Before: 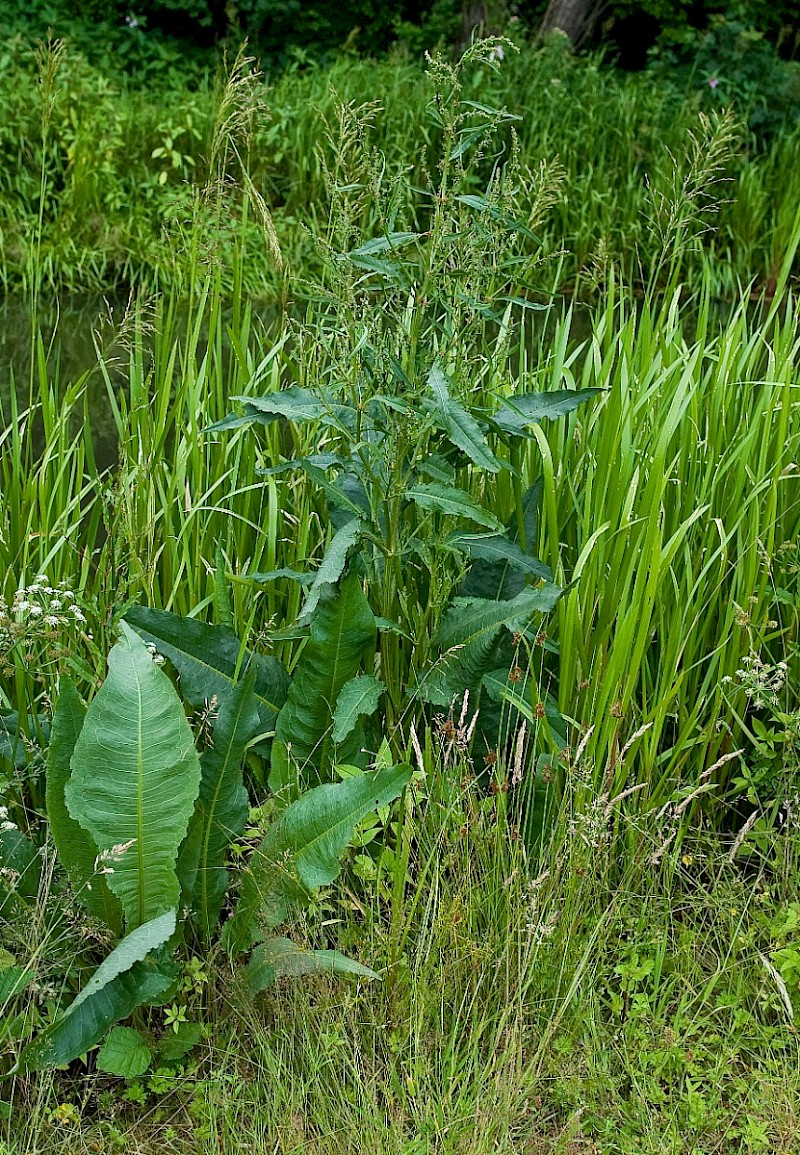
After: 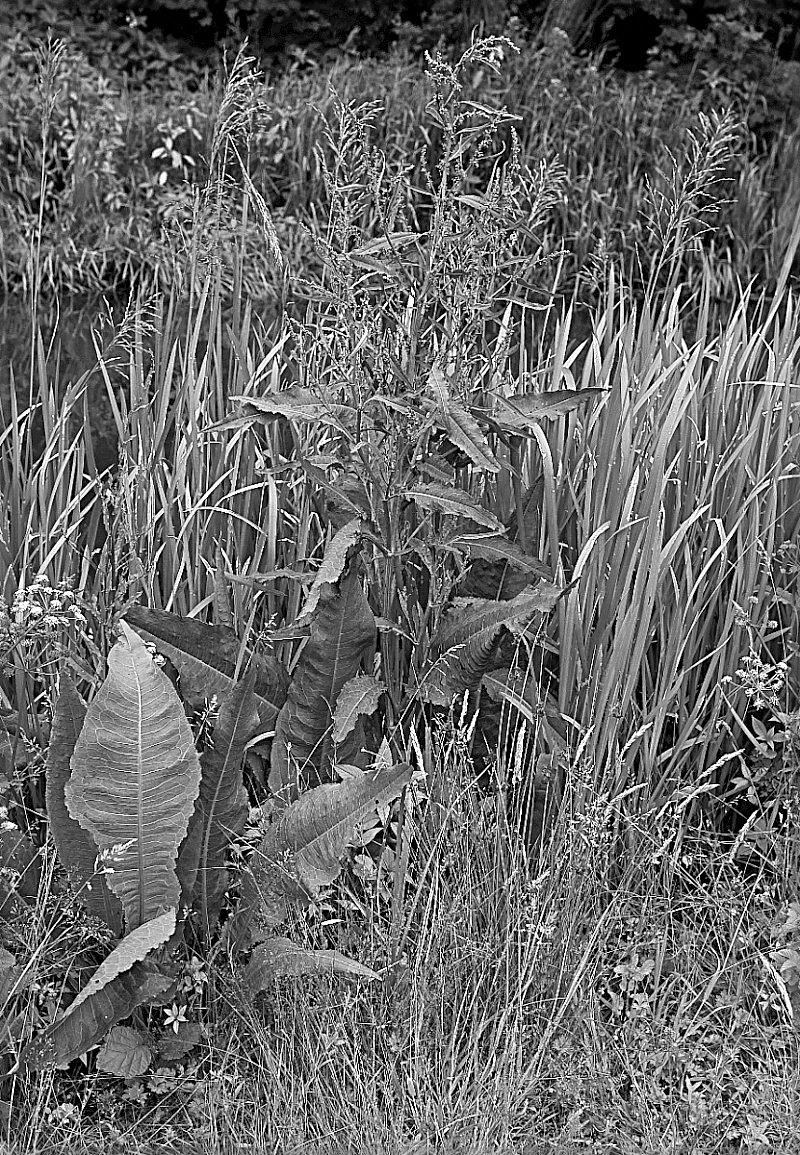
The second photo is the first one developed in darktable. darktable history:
sharpen: radius 3.025, amount 0.757
monochrome: on, module defaults
tone equalizer: on, module defaults
